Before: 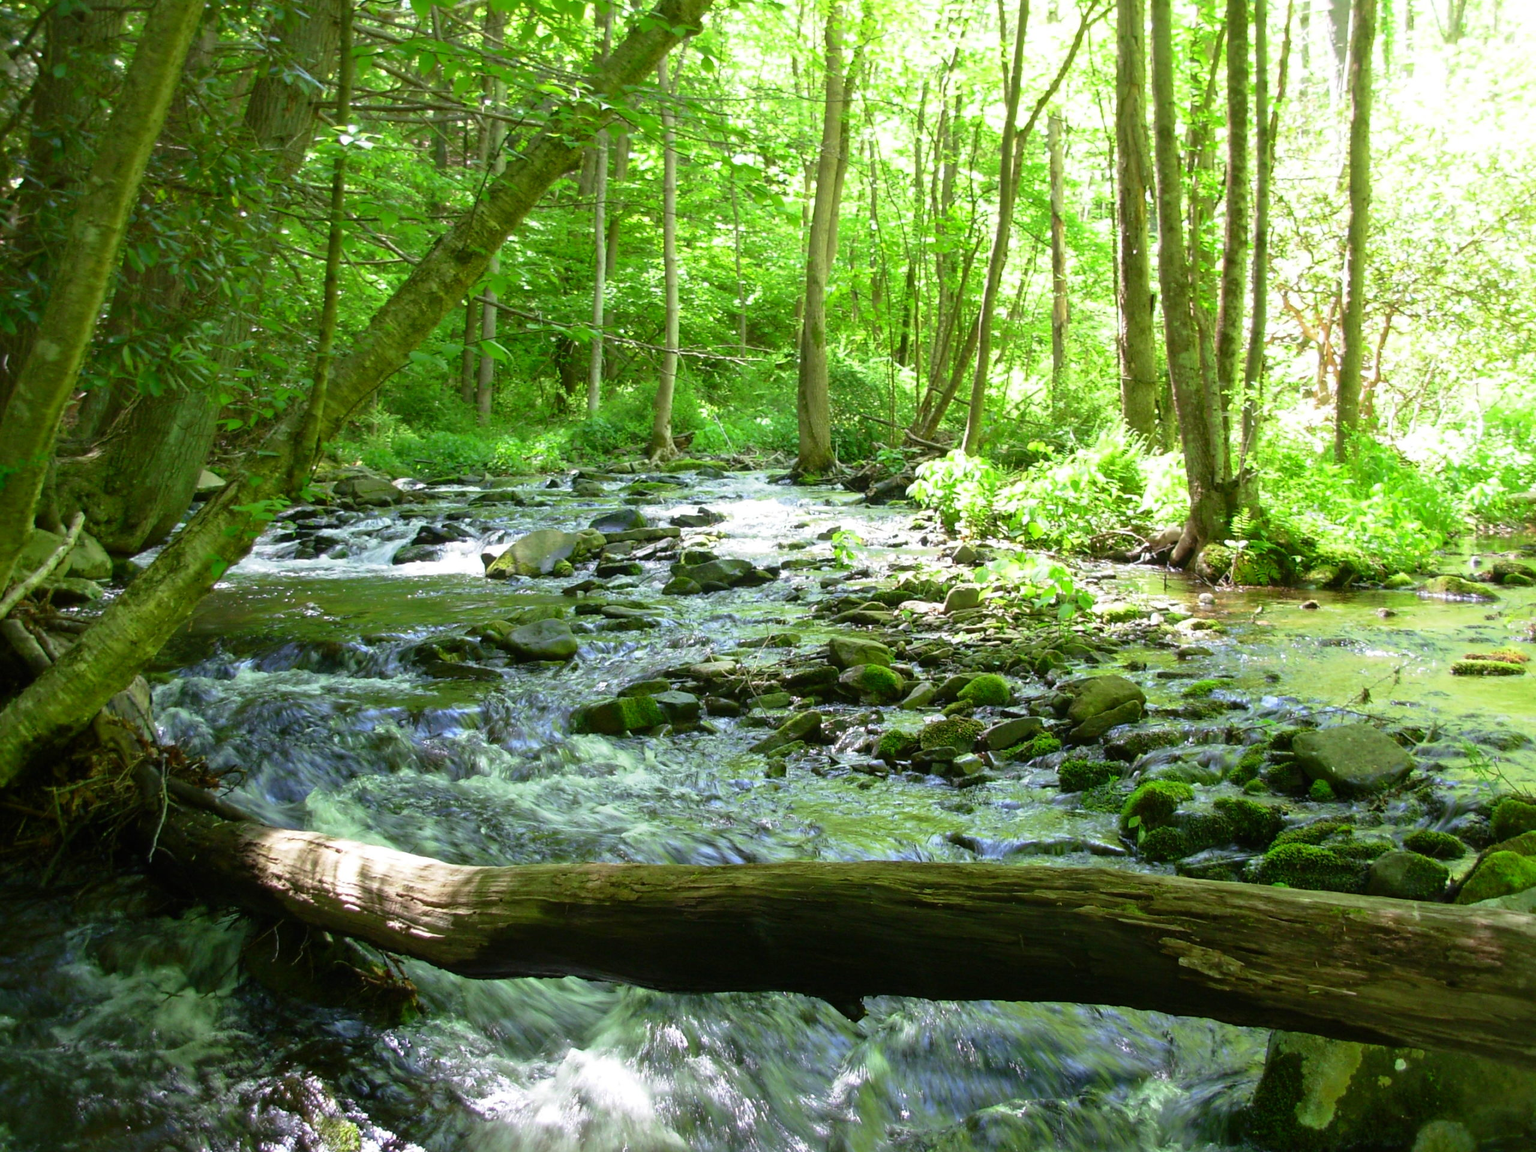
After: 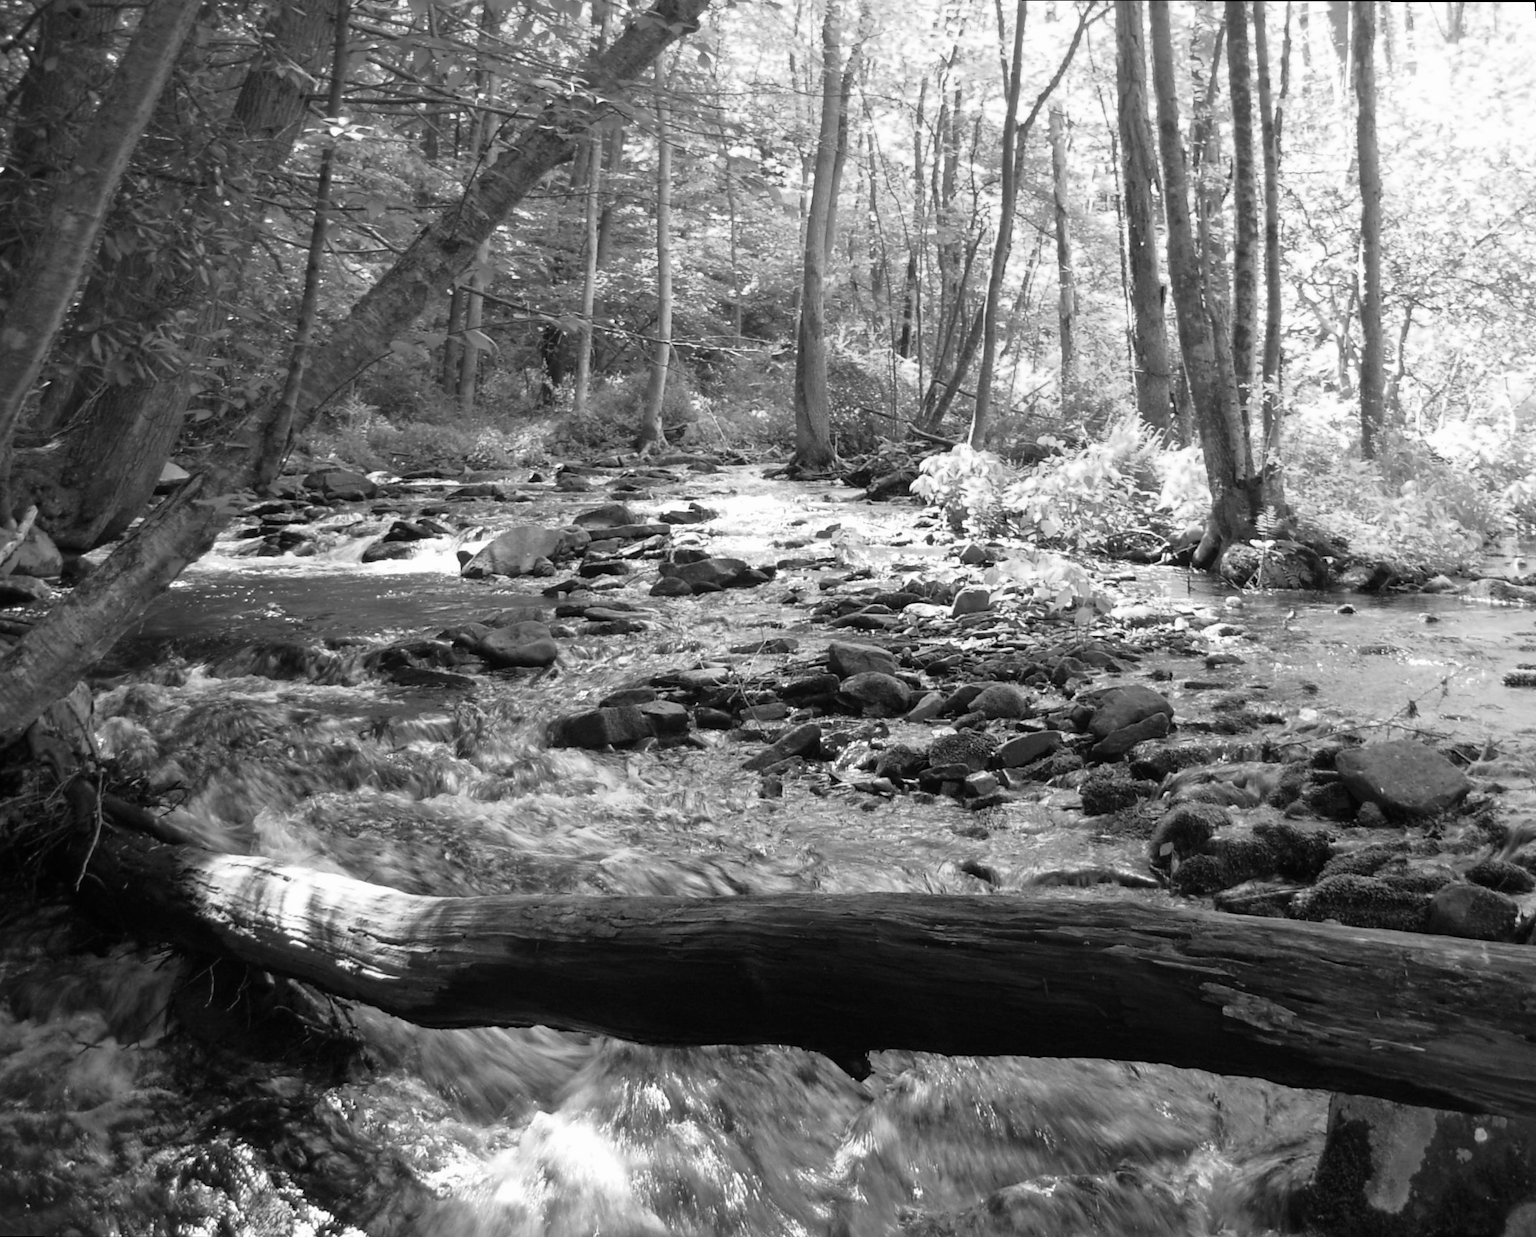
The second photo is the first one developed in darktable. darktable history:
color calibration: output gray [0.267, 0.423, 0.267, 0], illuminant same as pipeline (D50), adaptation none (bypass)
rotate and perspective: rotation 0.215°, lens shift (vertical) -0.139, crop left 0.069, crop right 0.939, crop top 0.002, crop bottom 0.996
white balance: red 0.954, blue 1.079
